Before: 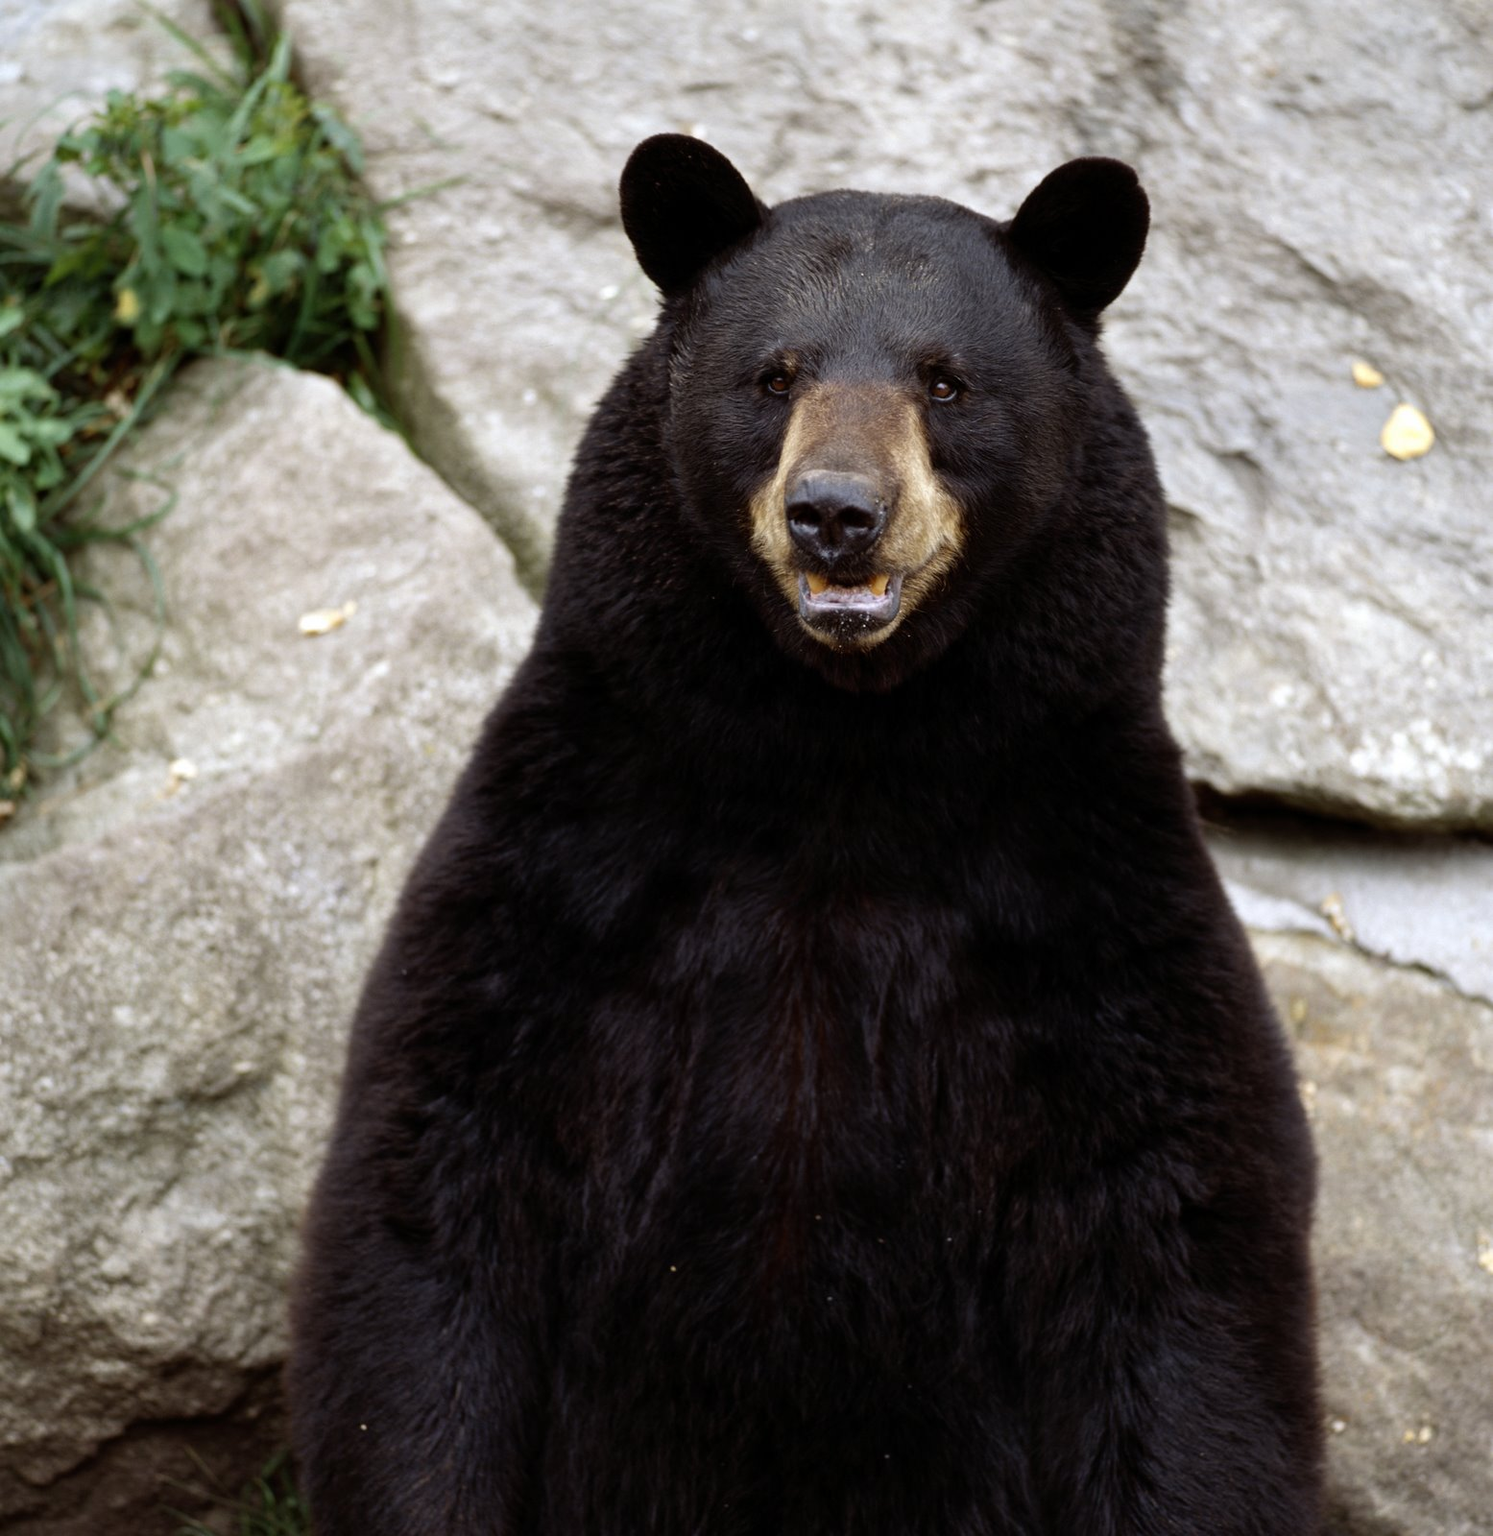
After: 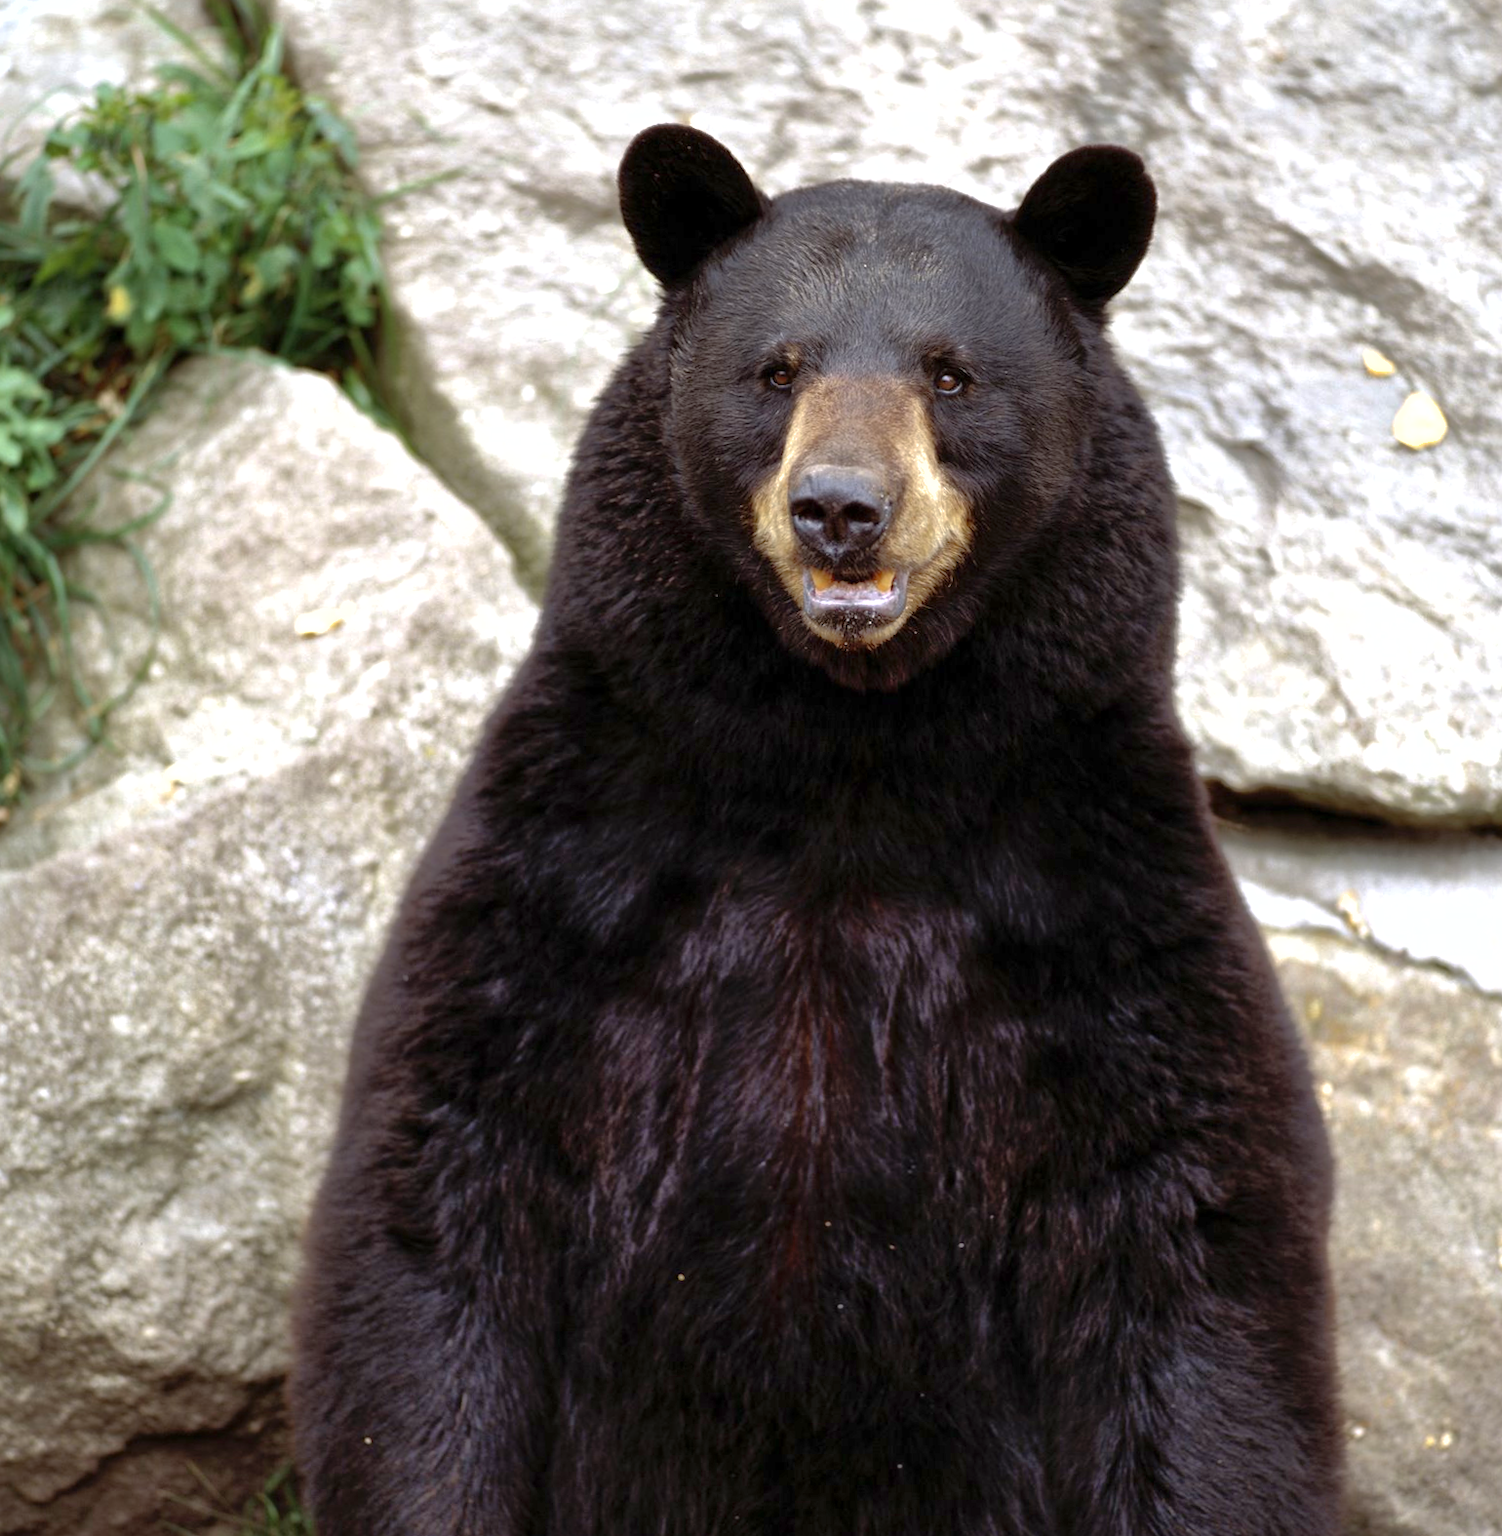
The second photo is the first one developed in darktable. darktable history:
exposure: exposure 0.6 EV, compensate highlight preservation false
shadows and highlights: on, module defaults
rotate and perspective: rotation -0.45°, automatic cropping original format, crop left 0.008, crop right 0.992, crop top 0.012, crop bottom 0.988
